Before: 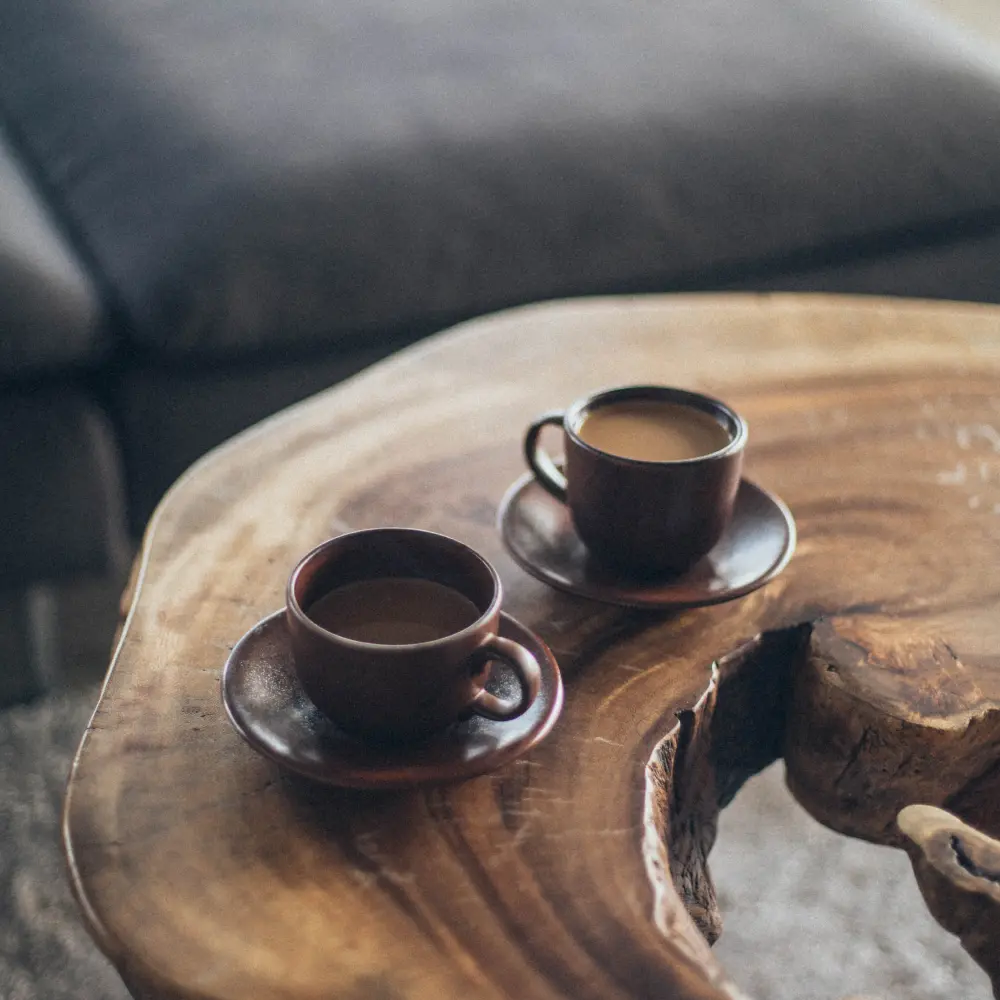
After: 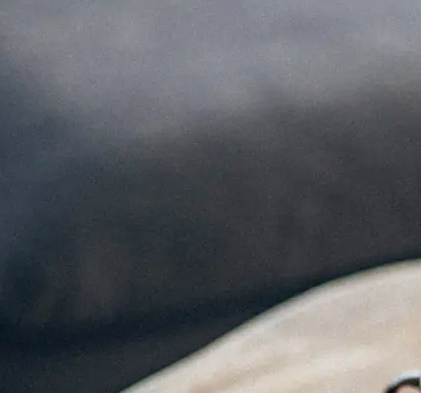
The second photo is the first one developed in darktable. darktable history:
crop: left 15.452%, top 5.459%, right 43.956%, bottom 56.62%
haze removal: compatibility mode true, adaptive false
rotate and perspective: rotation -2.29°, automatic cropping off
